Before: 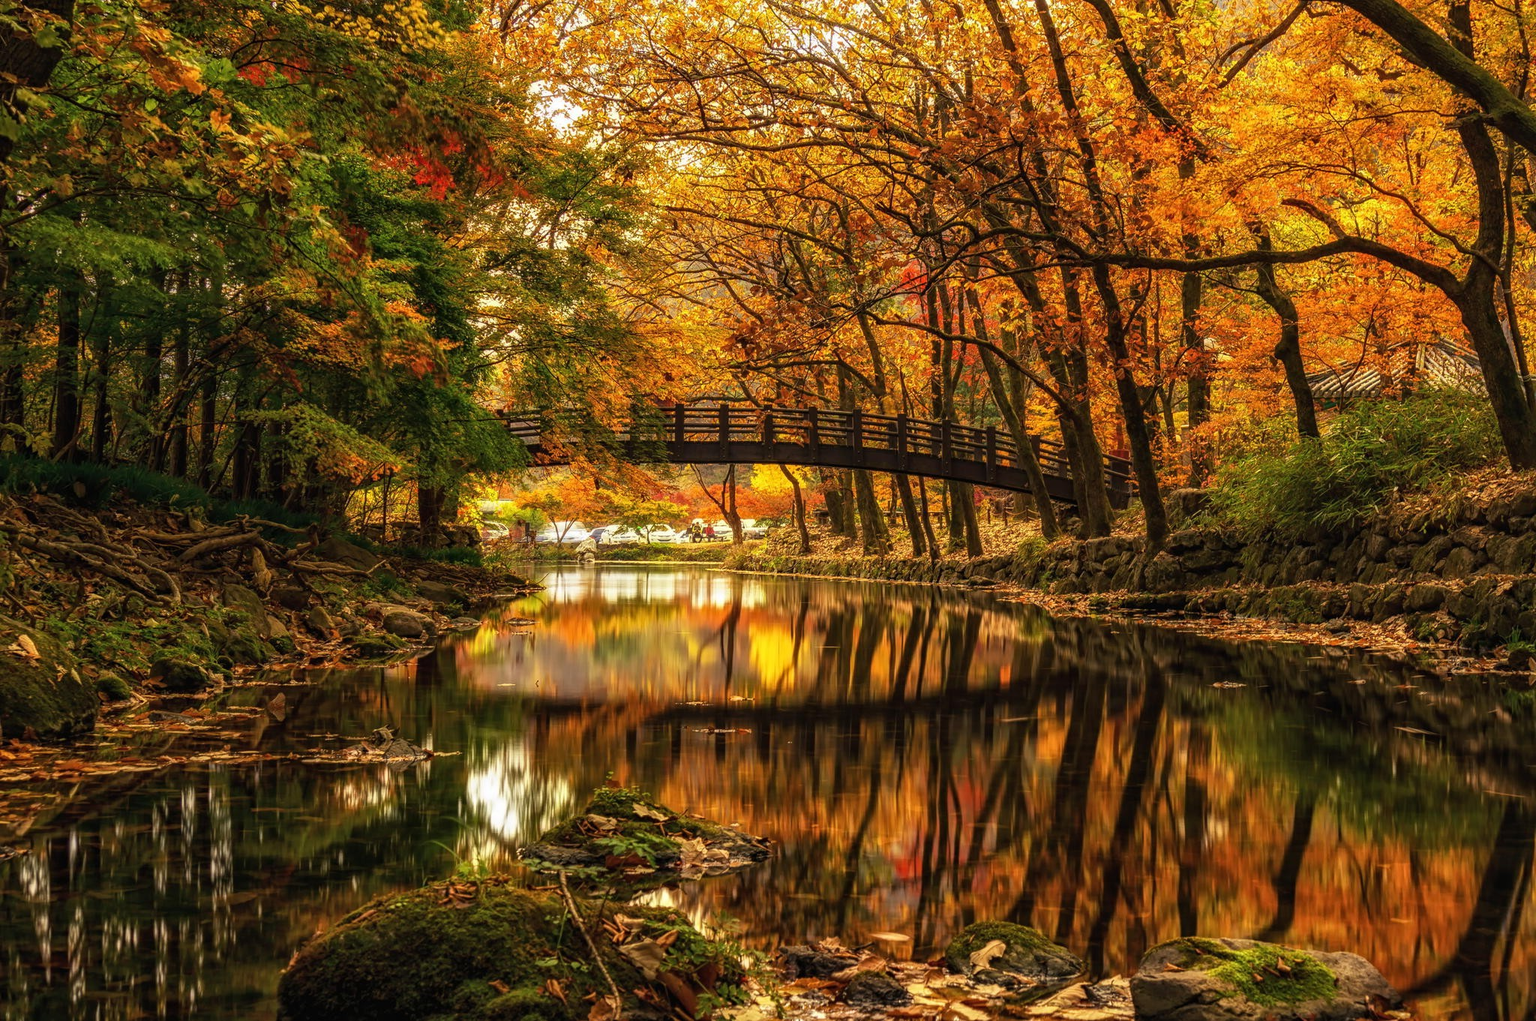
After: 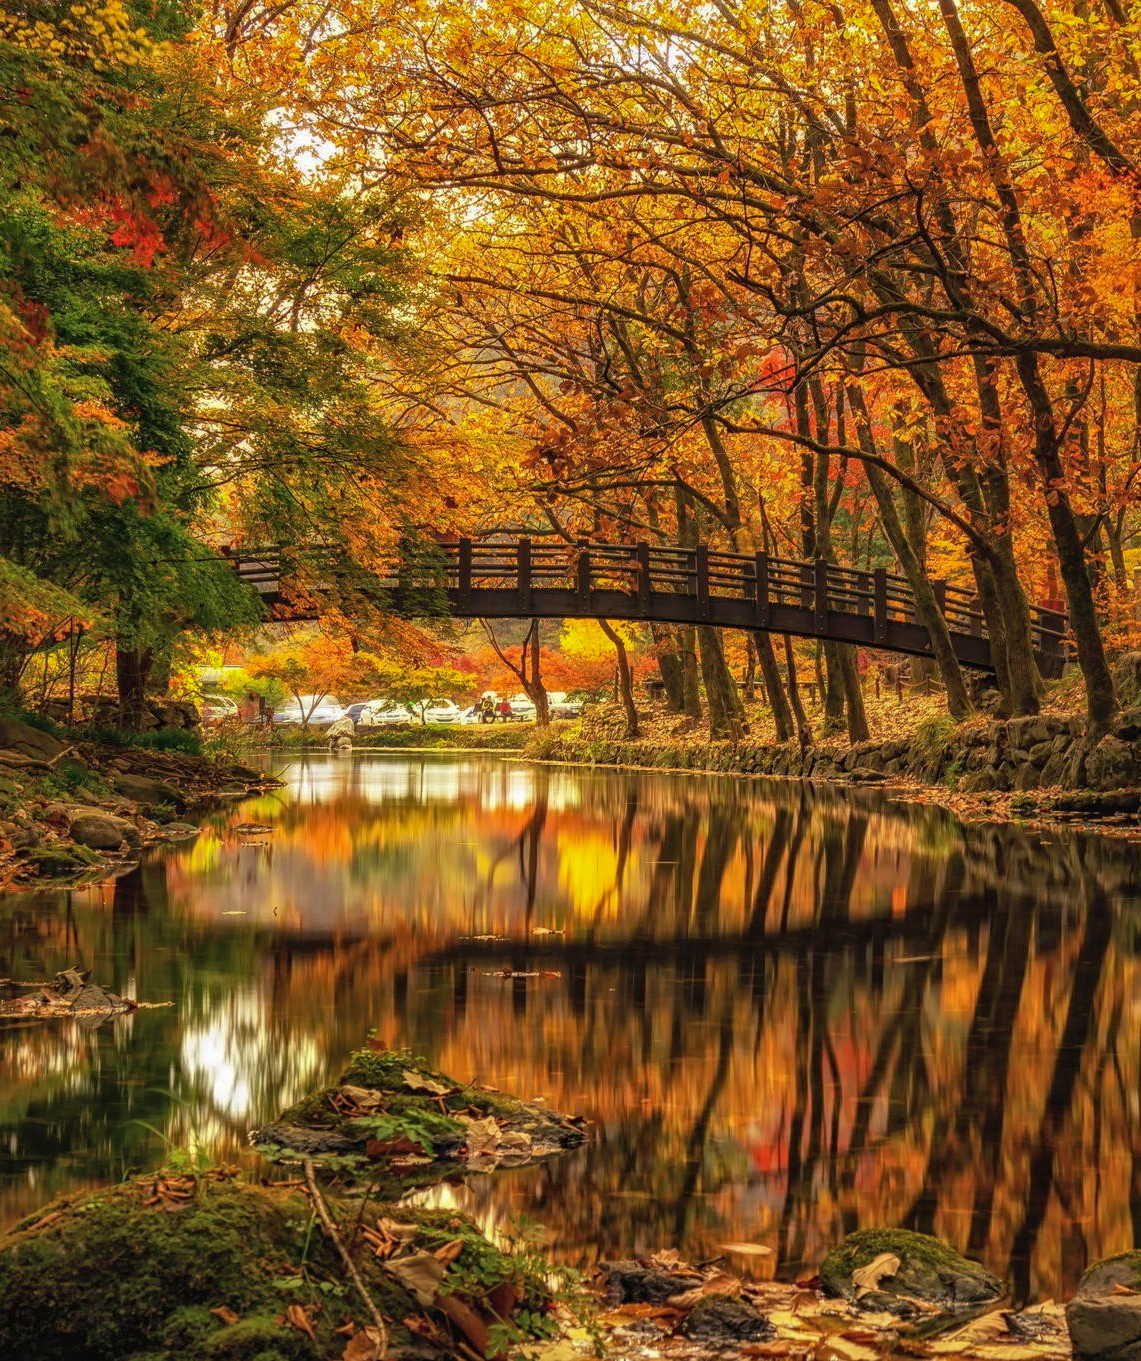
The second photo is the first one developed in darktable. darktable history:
shadows and highlights: on, module defaults
crop: left 21.566%, right 22.686%
